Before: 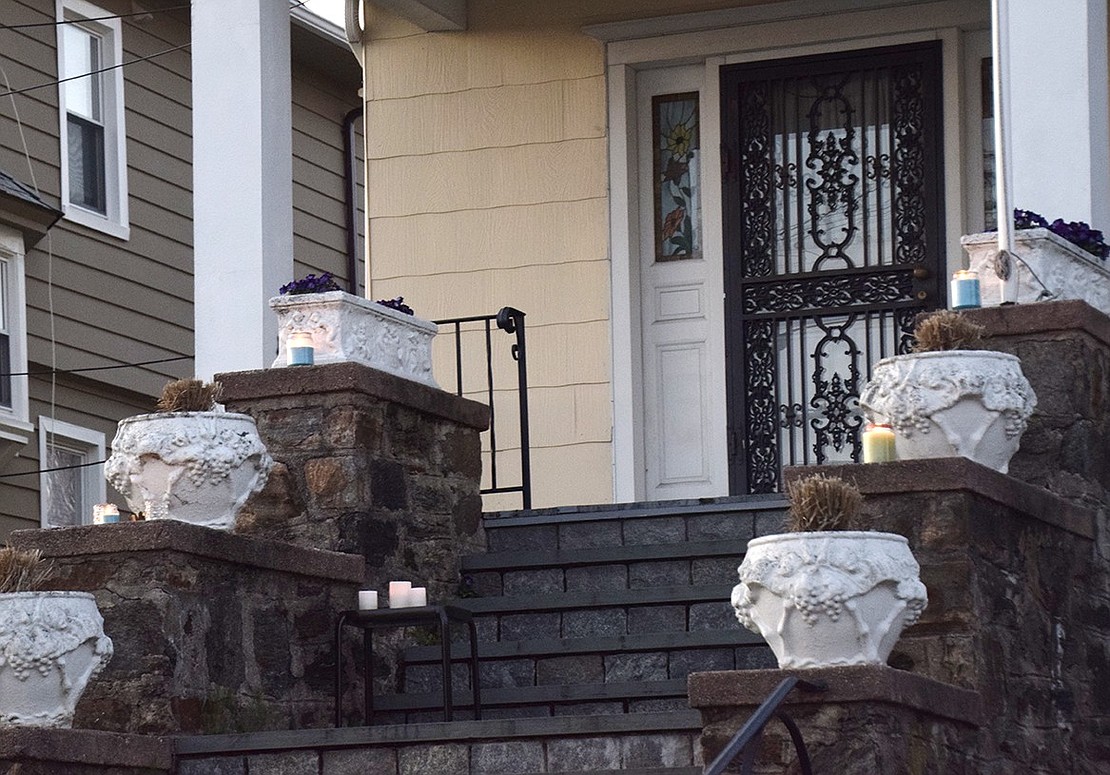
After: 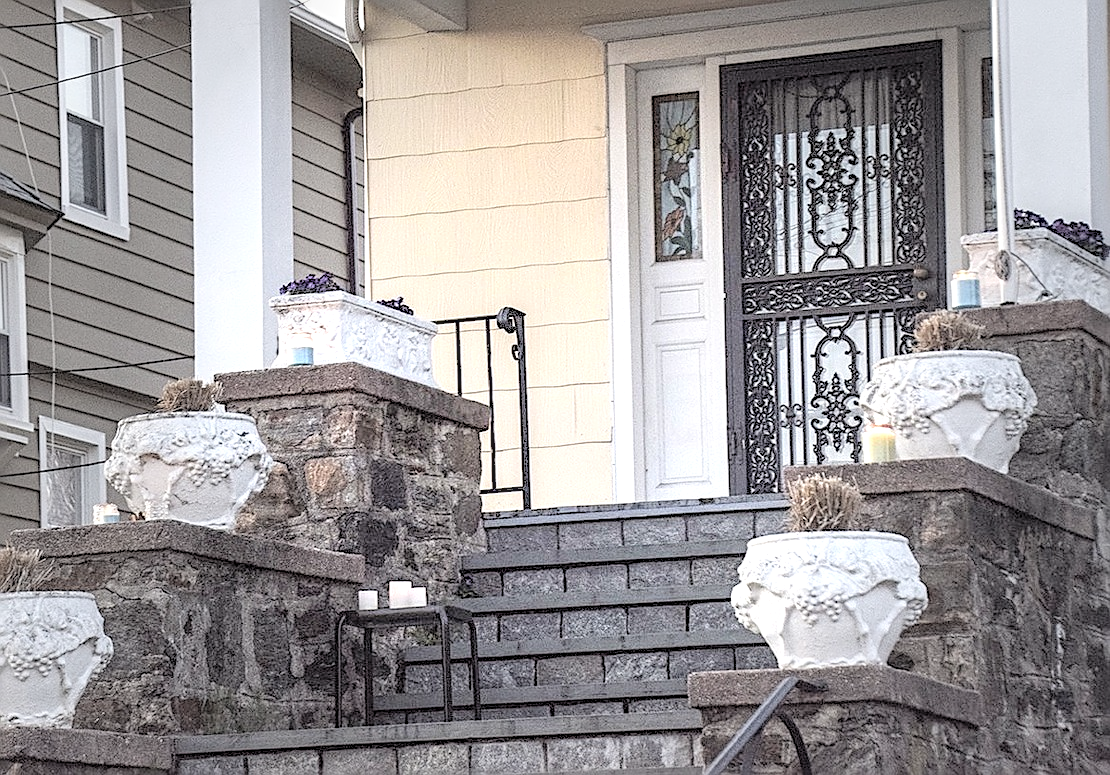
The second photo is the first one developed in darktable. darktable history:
vignetting: fall-off start 40.49%, fall-off radius 41.1%, brightness -0.4, saturation -0.297, center (0.035, -0.087)
local contrast: detail 202%
contrast brightness saturation: brightness 0.986
sharpen: radius 2.764
